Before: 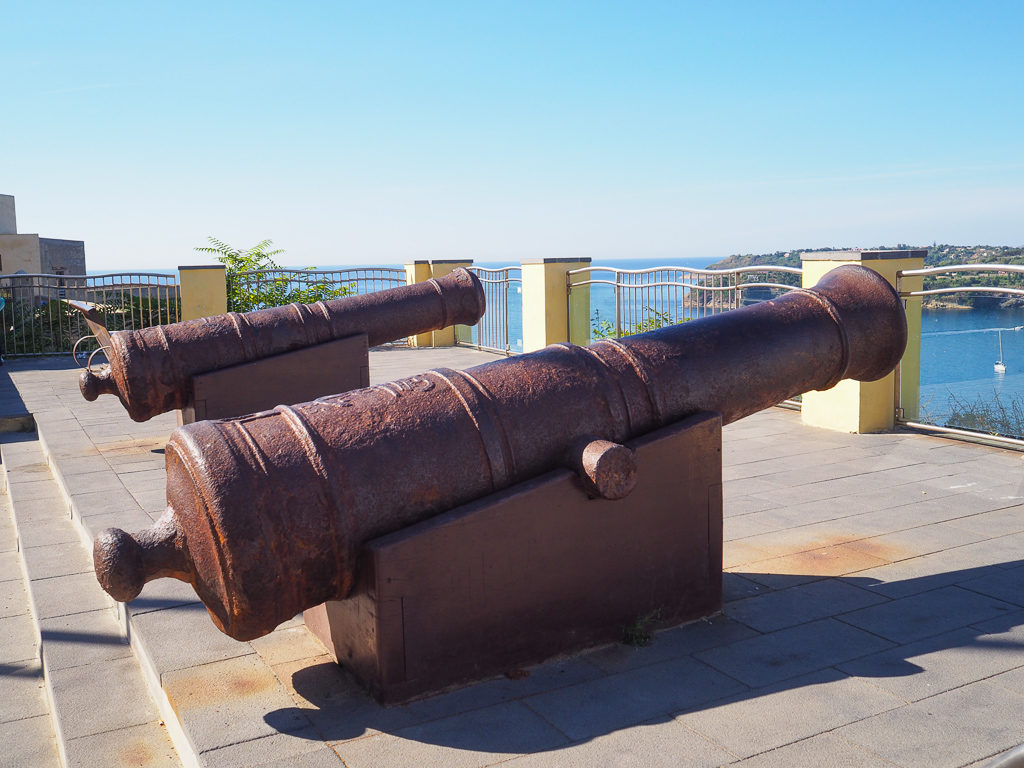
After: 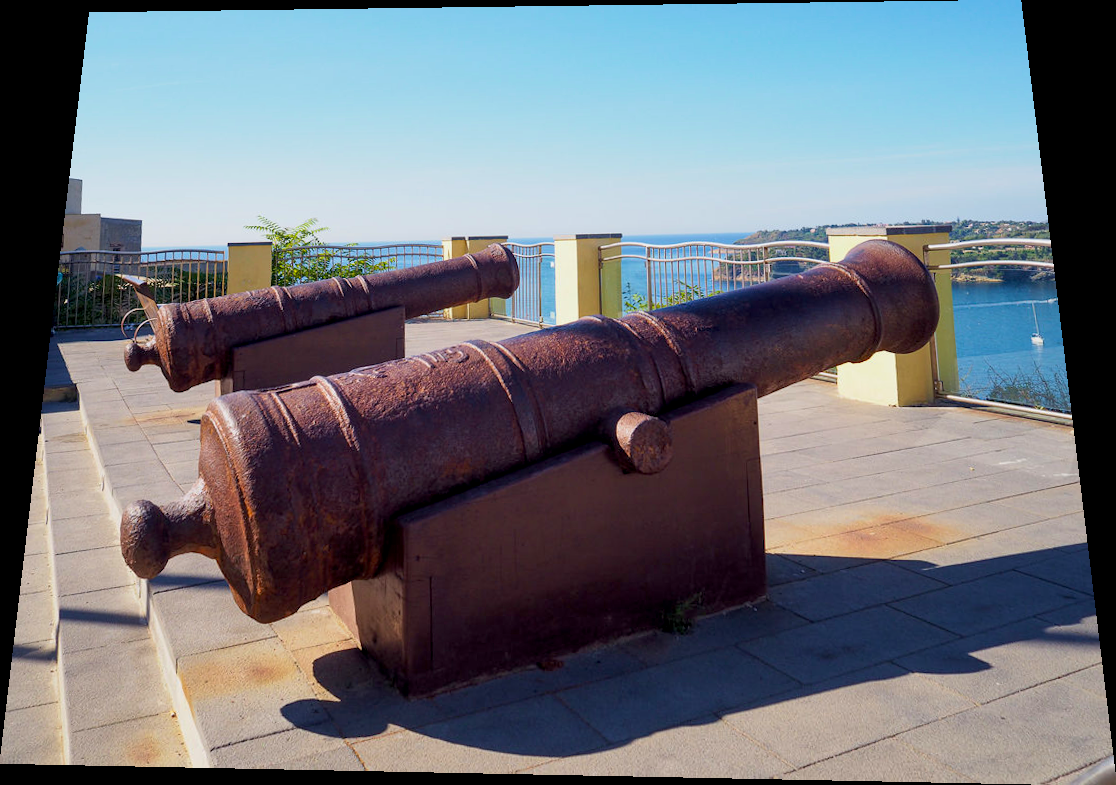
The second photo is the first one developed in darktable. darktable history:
velvia: on, module defaults
rotate and perspective: rotation 0.128°, lens shift (vertical) -0.181, lens shift (horizontal) -0.044, shear 0.001, automatic cropping off
exposure: black level correction 0.009, exposure -0.159 EV, compensate highlight preservation false
